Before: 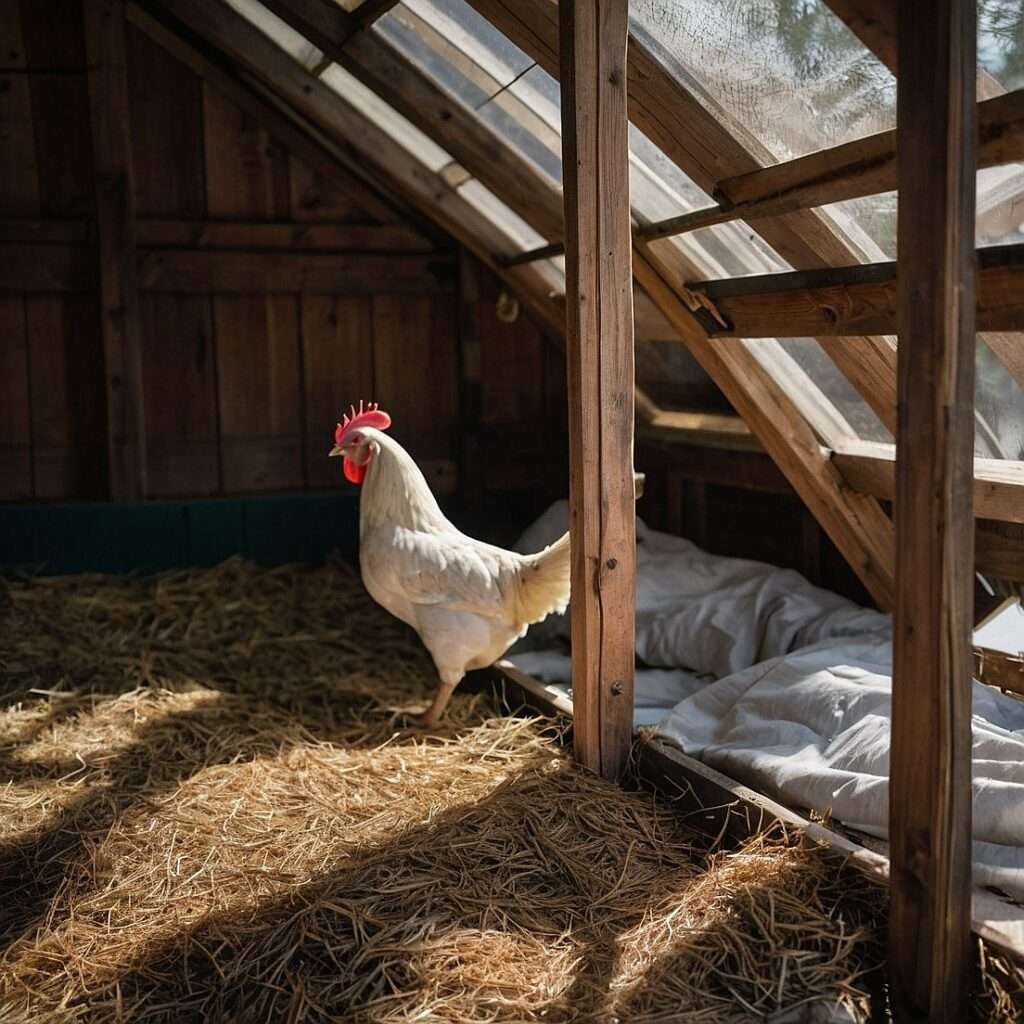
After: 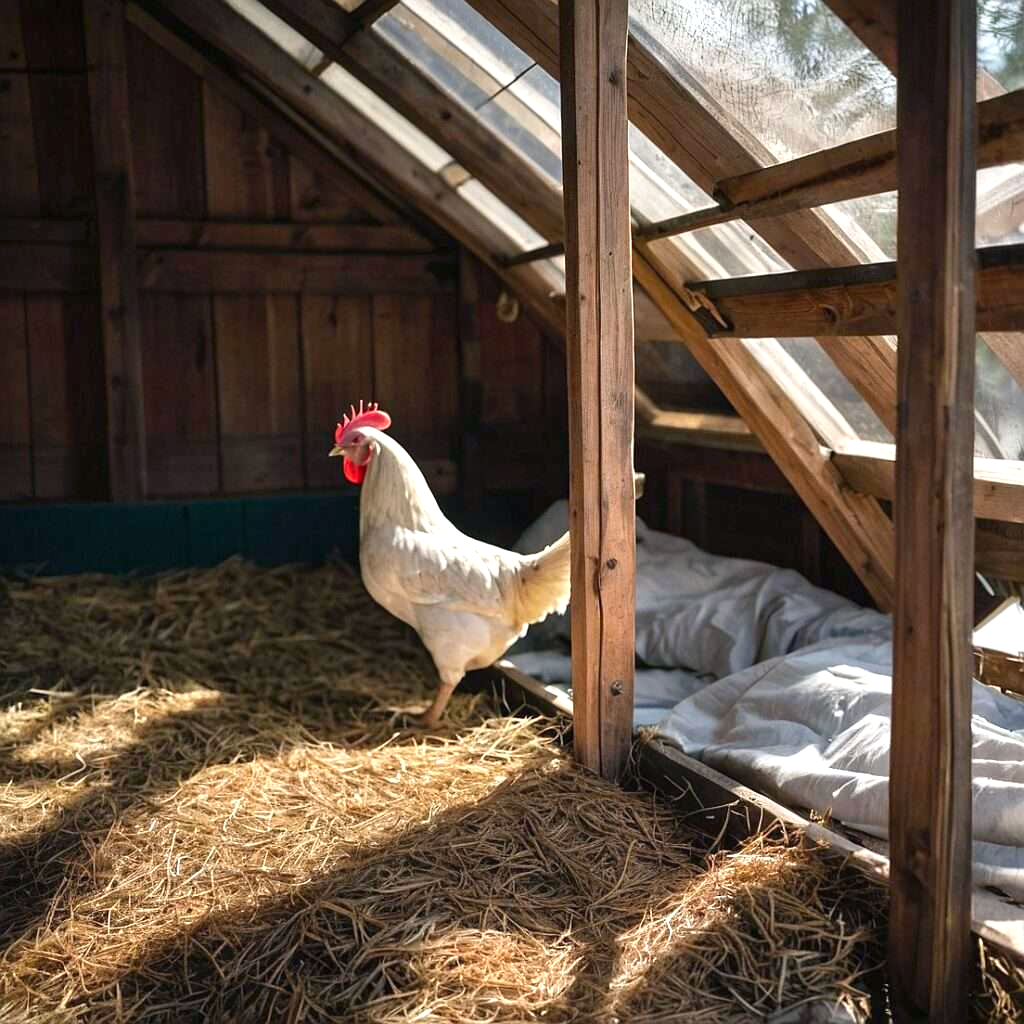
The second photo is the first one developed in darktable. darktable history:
color balance rgb: shadows lift › chroma 4.158%, shadows lift › hue 253.98°, linear chroma grading › shadows -2.439%, linear chroma grading › highlights -14.154%, linear chroma grading › global chroma -9.992%, linear chroma grading › mid-tones -10.008%, perceptual saturation grading › global saturation 30.308%, global vibrance 12.445%
exposure: black level correction 0, exposure 0.692 EV, compensate exposure bias true, compensate highlight preservation false
